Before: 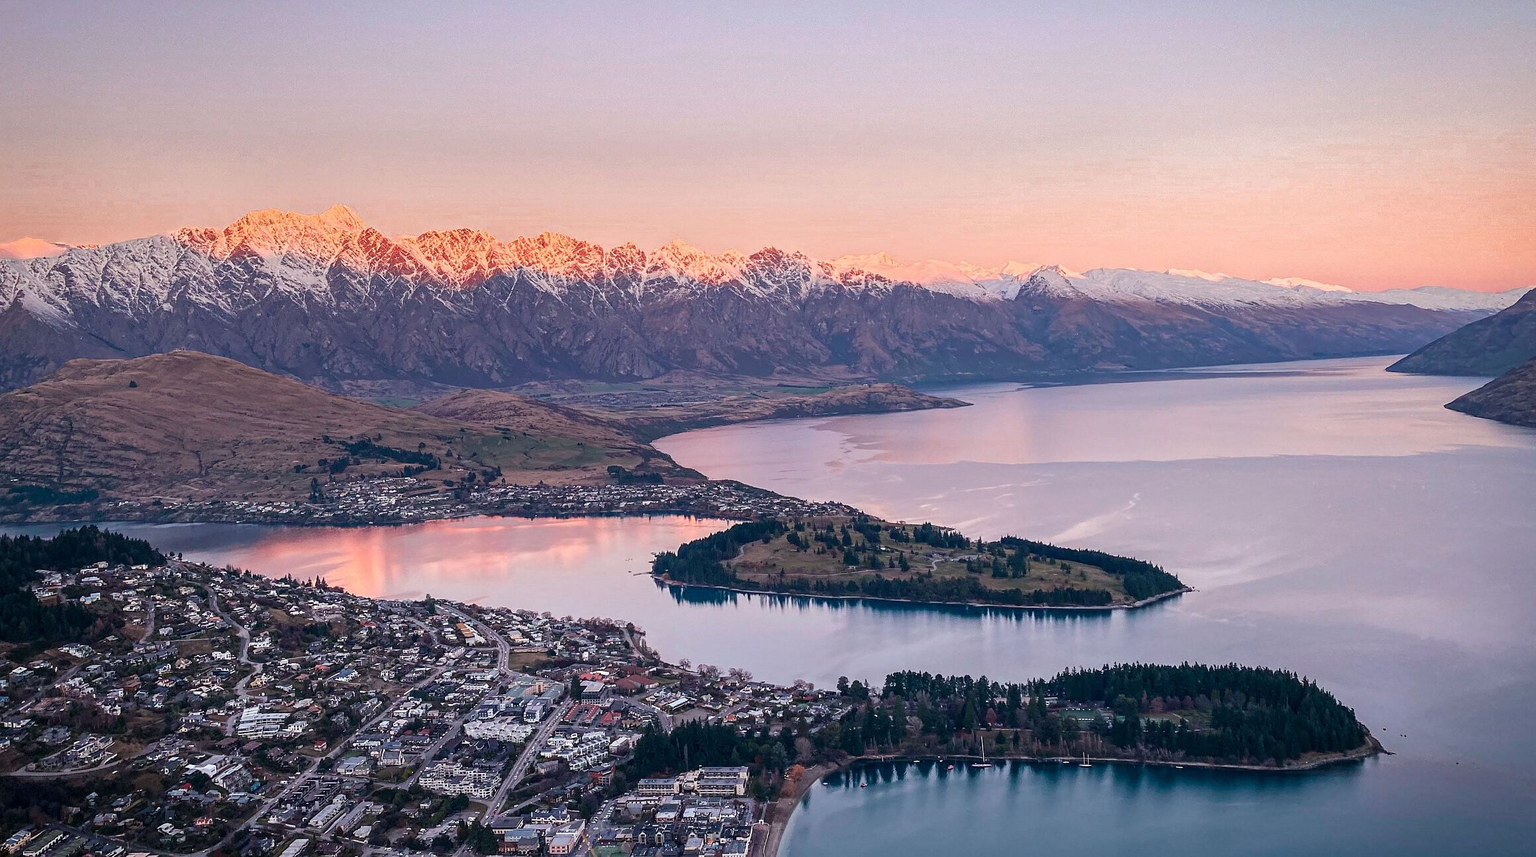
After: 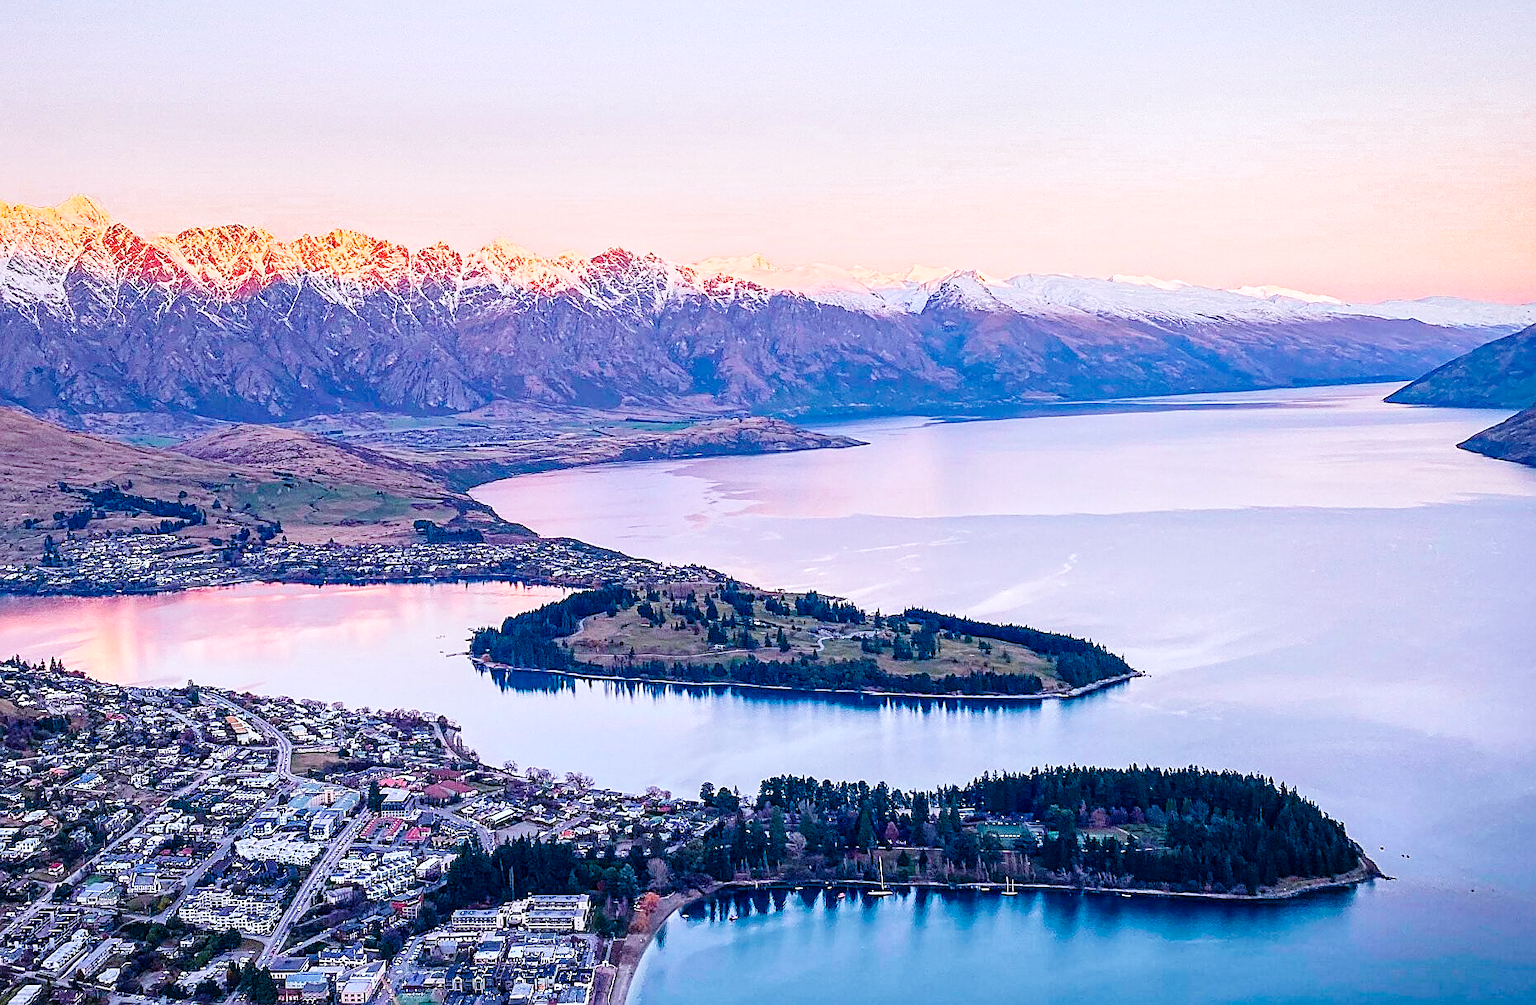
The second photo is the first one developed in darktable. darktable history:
crop and rotate: left 17.959%, top 5.771%, right 1.742%
white balance: red 0.924, blue 1.095
sharpen: on, module defaults
color balance rgb: linear chroma grading › global chroma 15%, perceptual saturation grading › global saturation 30%
base curve: curves: ch0 [(0, 0) (0.008, 0.007) (0.022, 0.029) (0.048, 0.089) (0.092, 0.197) (0.191, 0.399) (0.275, 0.534) (0.357, 0.65) (0.477, 0.78) (0.542, 0.833) (0.799, 0.973) (1, 1)], preserve colors none
local contrast: mode bilateral grid, contrast 20, coarseness 50, detail 120%, midtone range 0.2
